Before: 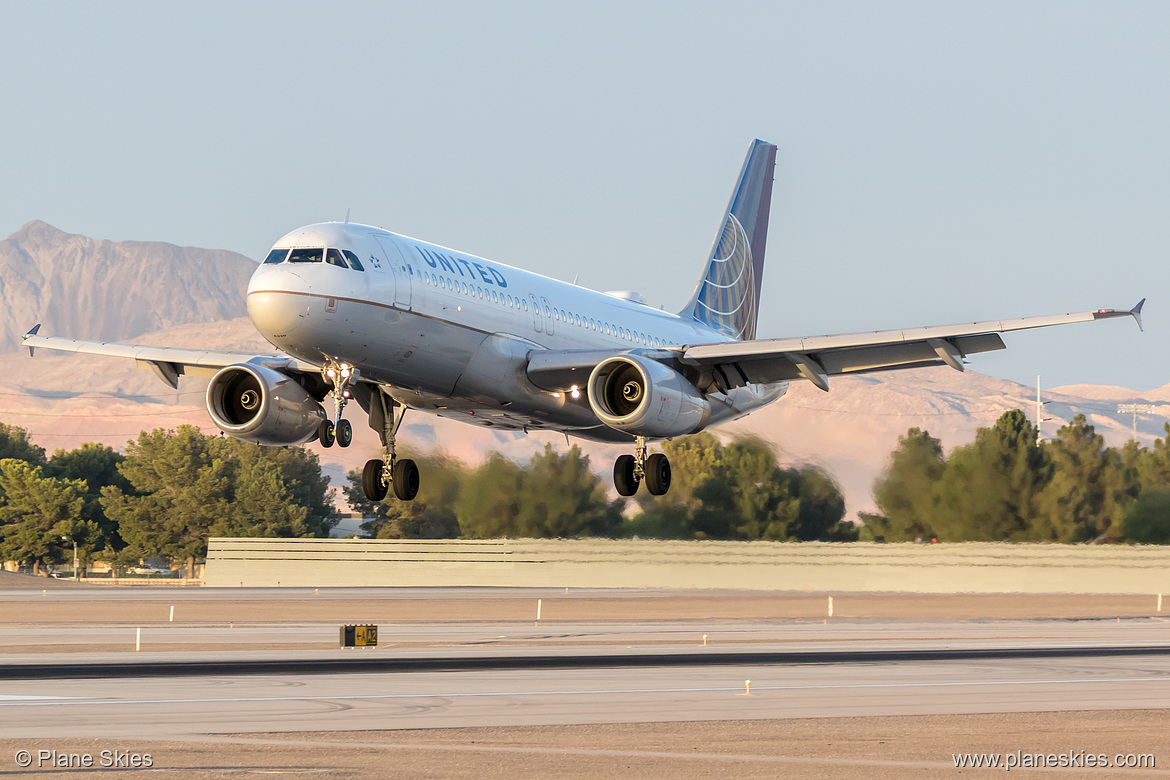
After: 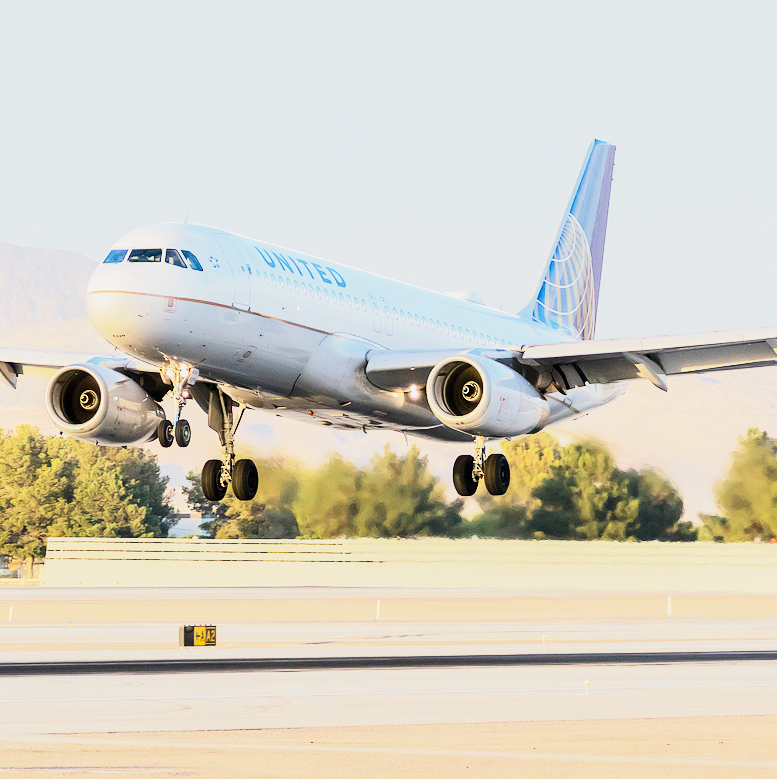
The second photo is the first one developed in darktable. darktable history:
tone equalizer: -7 EV 0.157 EV, -6 EV 0.625 EV, -5 EV 1.12 EV, -4 EV 1.36 EV, -3 EV 1.17 EV, -2 EV 0.6 EV, -1 EV 0.158 EV, edges refinement/feathering 500, mask exposure compensation -1.57 EV, preserve details no
exposure: black level correction 0, compensate highlight preservation false
base curve: curves: ch0 [(0, 0) (0.088, 0.125) (0.176, 0.251) (0.354, 0.501) (0.613, 0.749) (1, 0.877)], preserve colors none
color balance rgb: shadows lift › chroma 0.939%, shadows lift › hue 114.21°, linear chroma grading › global chroma 1.605%, linear chroma grading › mid-tones -1.05%, perceptual saturation grading › global saturation 2.096%, perceptual saturation grading › highlights -1.951%, perceptual saturation grading › mid-tones 3.529%, perceptual saturation grading › shadows 7.385%, global vibrance 15.898%, saturation formula JzAzBz (2021)
crop and rotate: left 13.829%, right 19.744%
